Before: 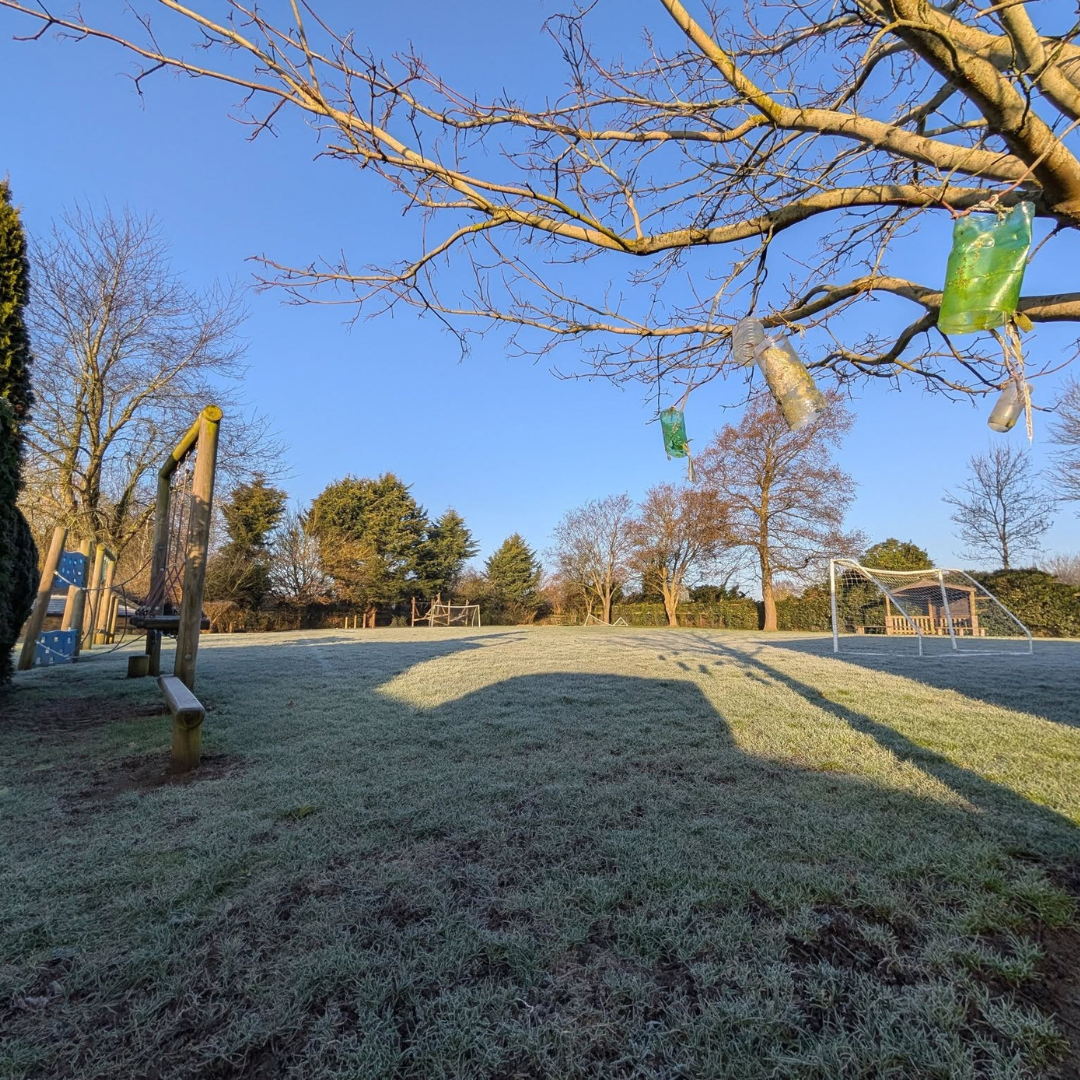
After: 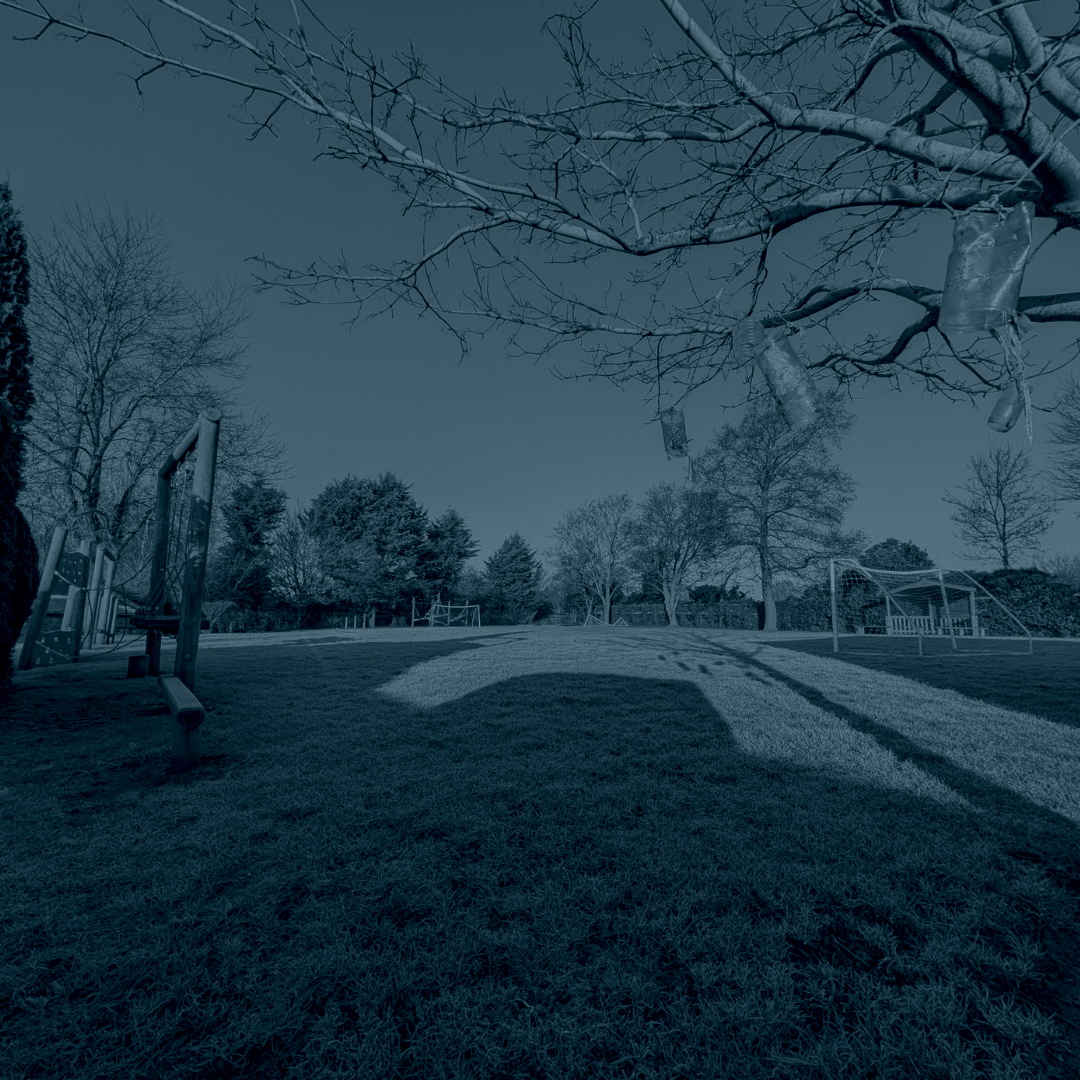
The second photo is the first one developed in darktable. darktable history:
local contrast: highlights 100%, shadows 100%, detail 120%, midtone range 0.2
colorize: hue 194.4°, saturation 29%, source mix 61.75%, lightness 3.98%, version 1
